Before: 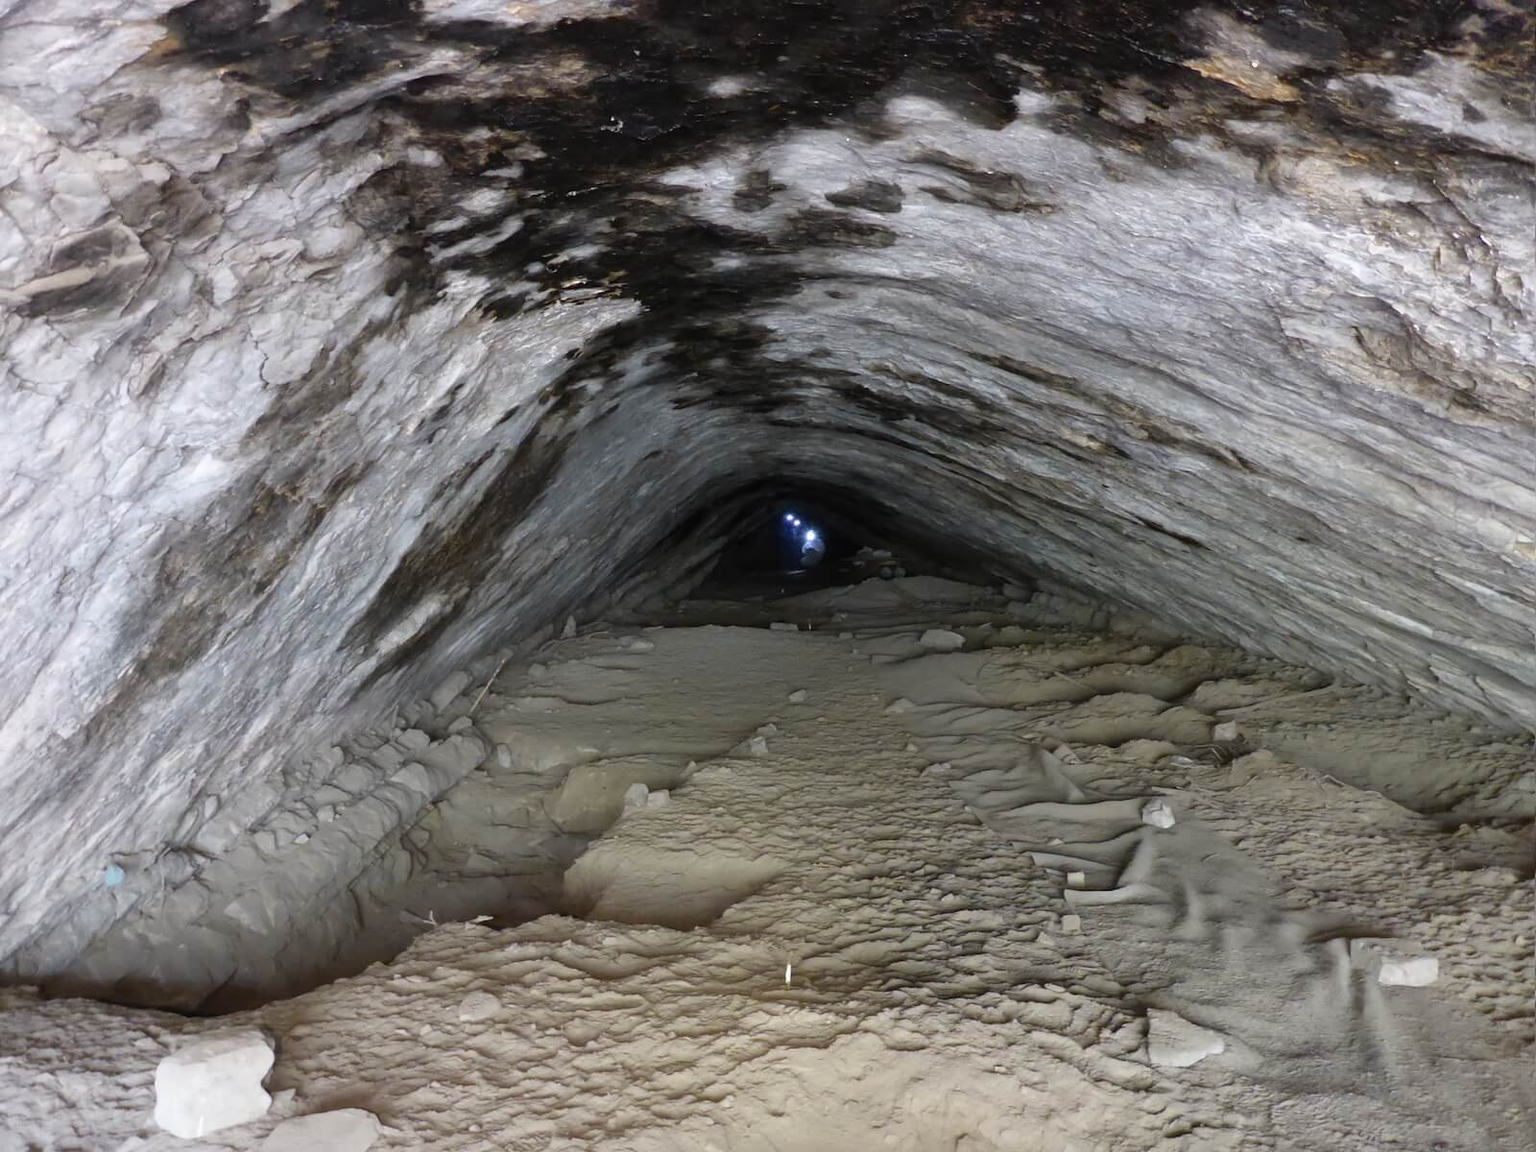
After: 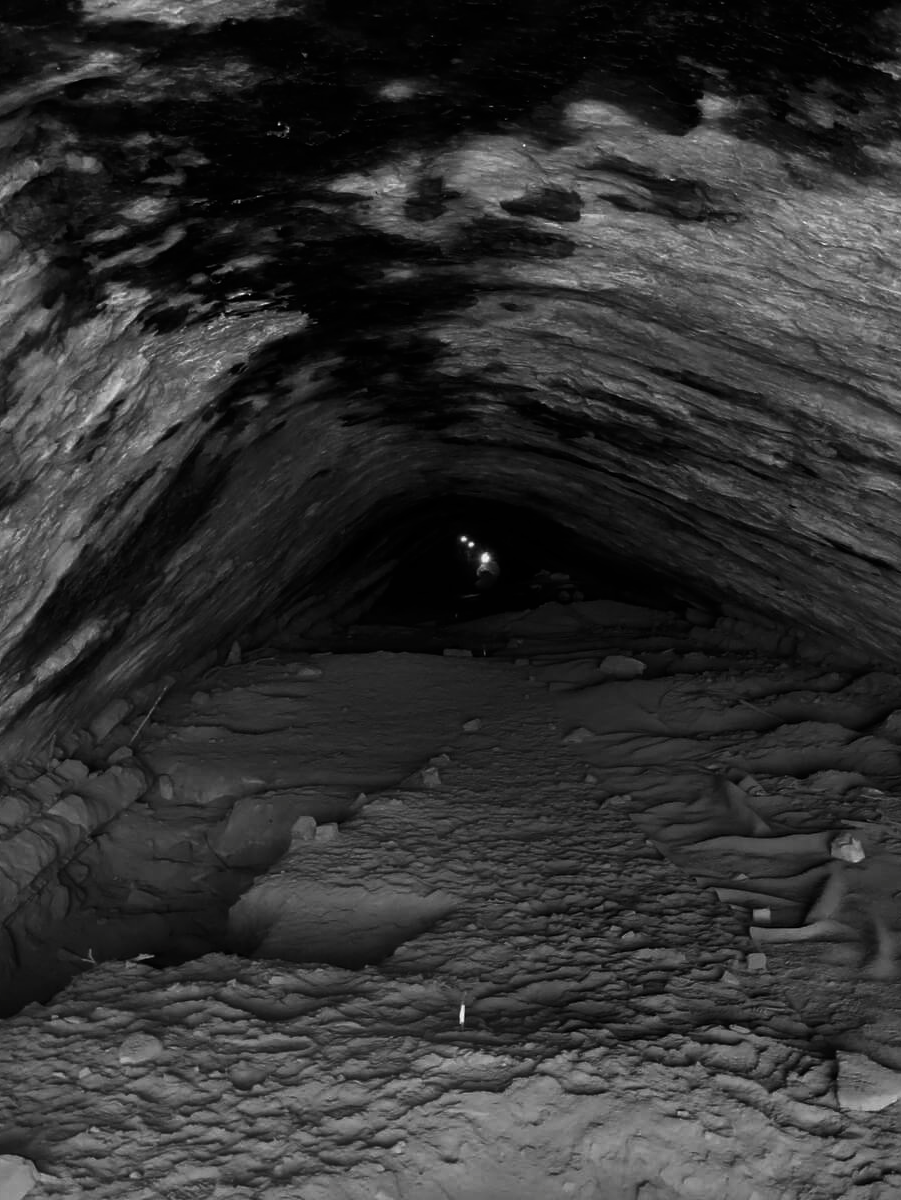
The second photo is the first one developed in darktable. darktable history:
crop and rotate: left 22.498%, right 21.154%
contrast brightness saturation: contrast -0.037, brightness -0.574, saturation -0.996
shadows and highlights: radius 125.48, shadows 21.17, highlights -21.88, highlights color adjustment 48.94%, low approximation 0.01
